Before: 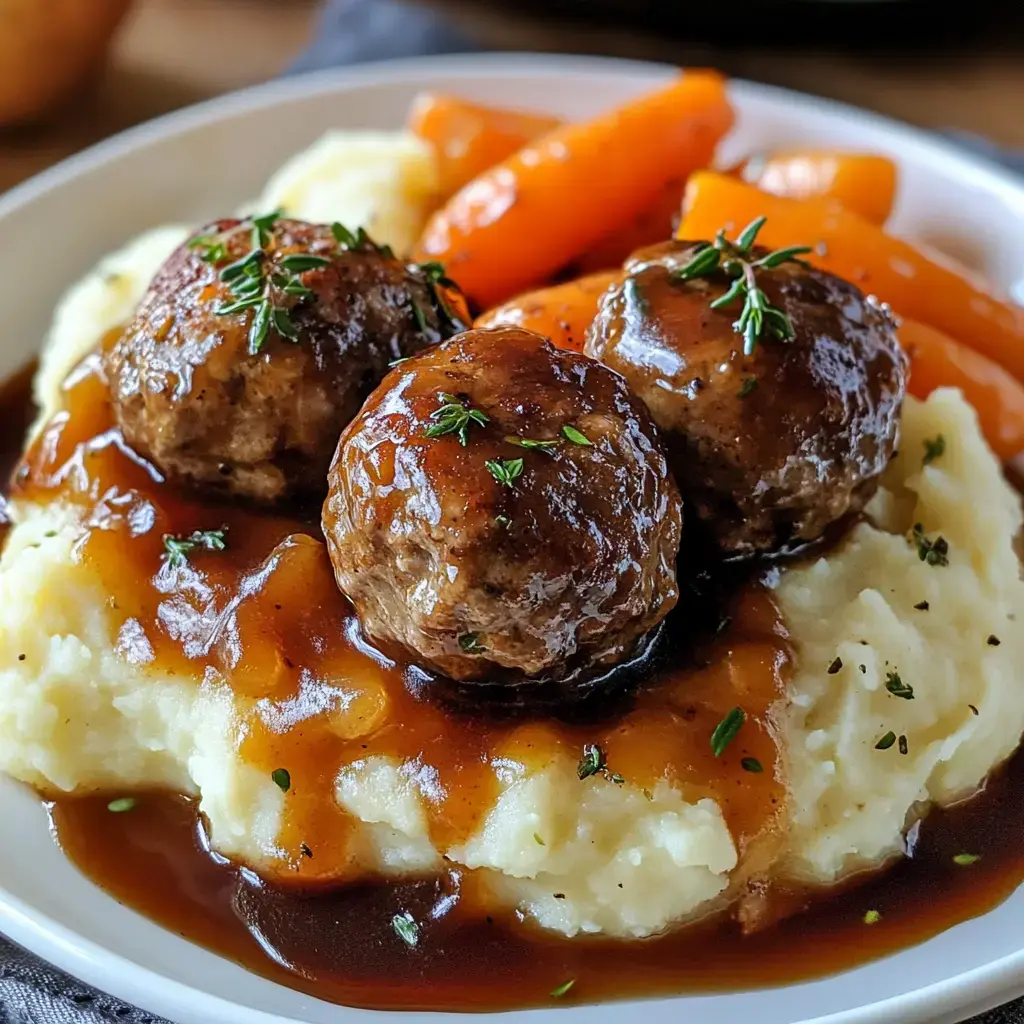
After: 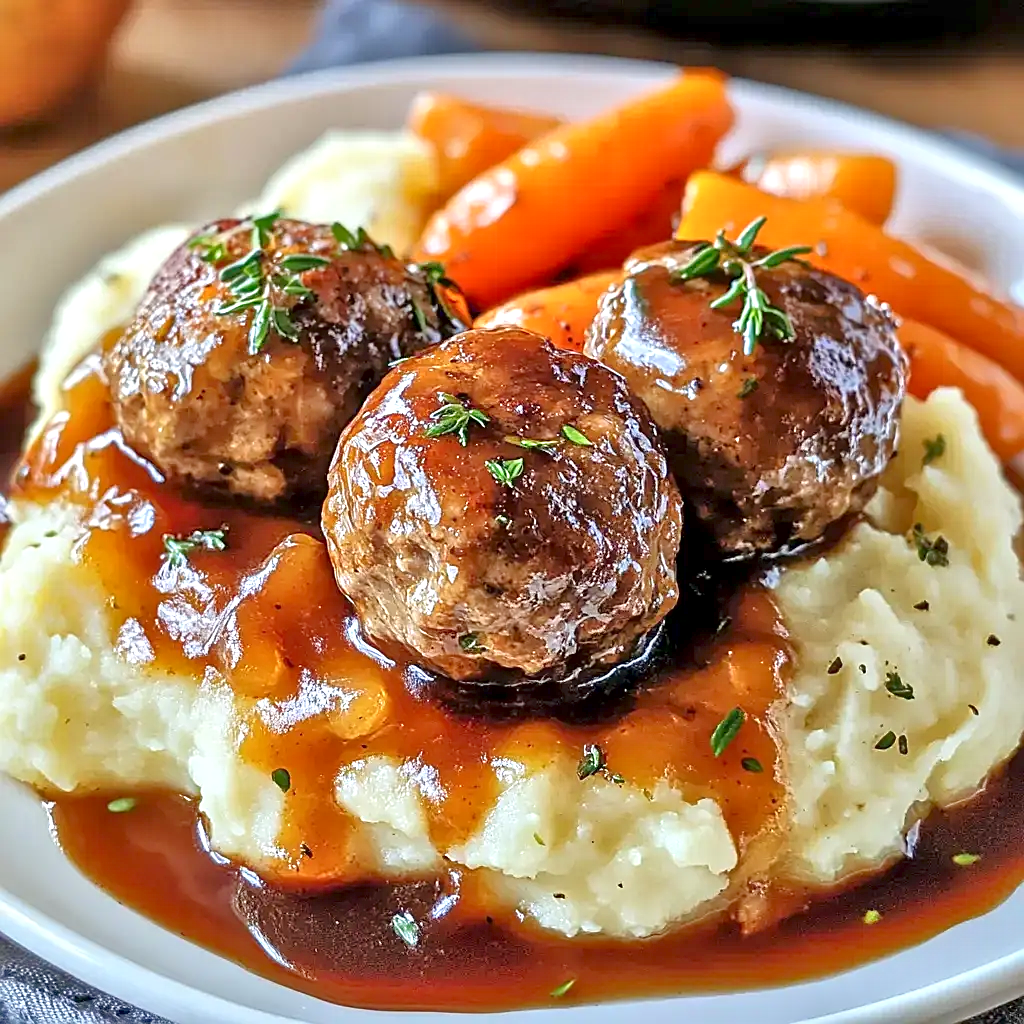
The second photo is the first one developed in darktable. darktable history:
tone equalizer: -8 EV 1.97 EV, -7 EV 1.96 EV, -6 EV 1.97 EV, -5 EV 1.97 EV, -4 EV 1.98 EV, -3 EV 1.5 EV, -2 EV 0.991 EV, -1 EV 0.501 EV
local contrast: mode bilateral grid, contrast 19, coarseness 50, detail 143%, midtone range 0.2
sharpen: on, module defaults
